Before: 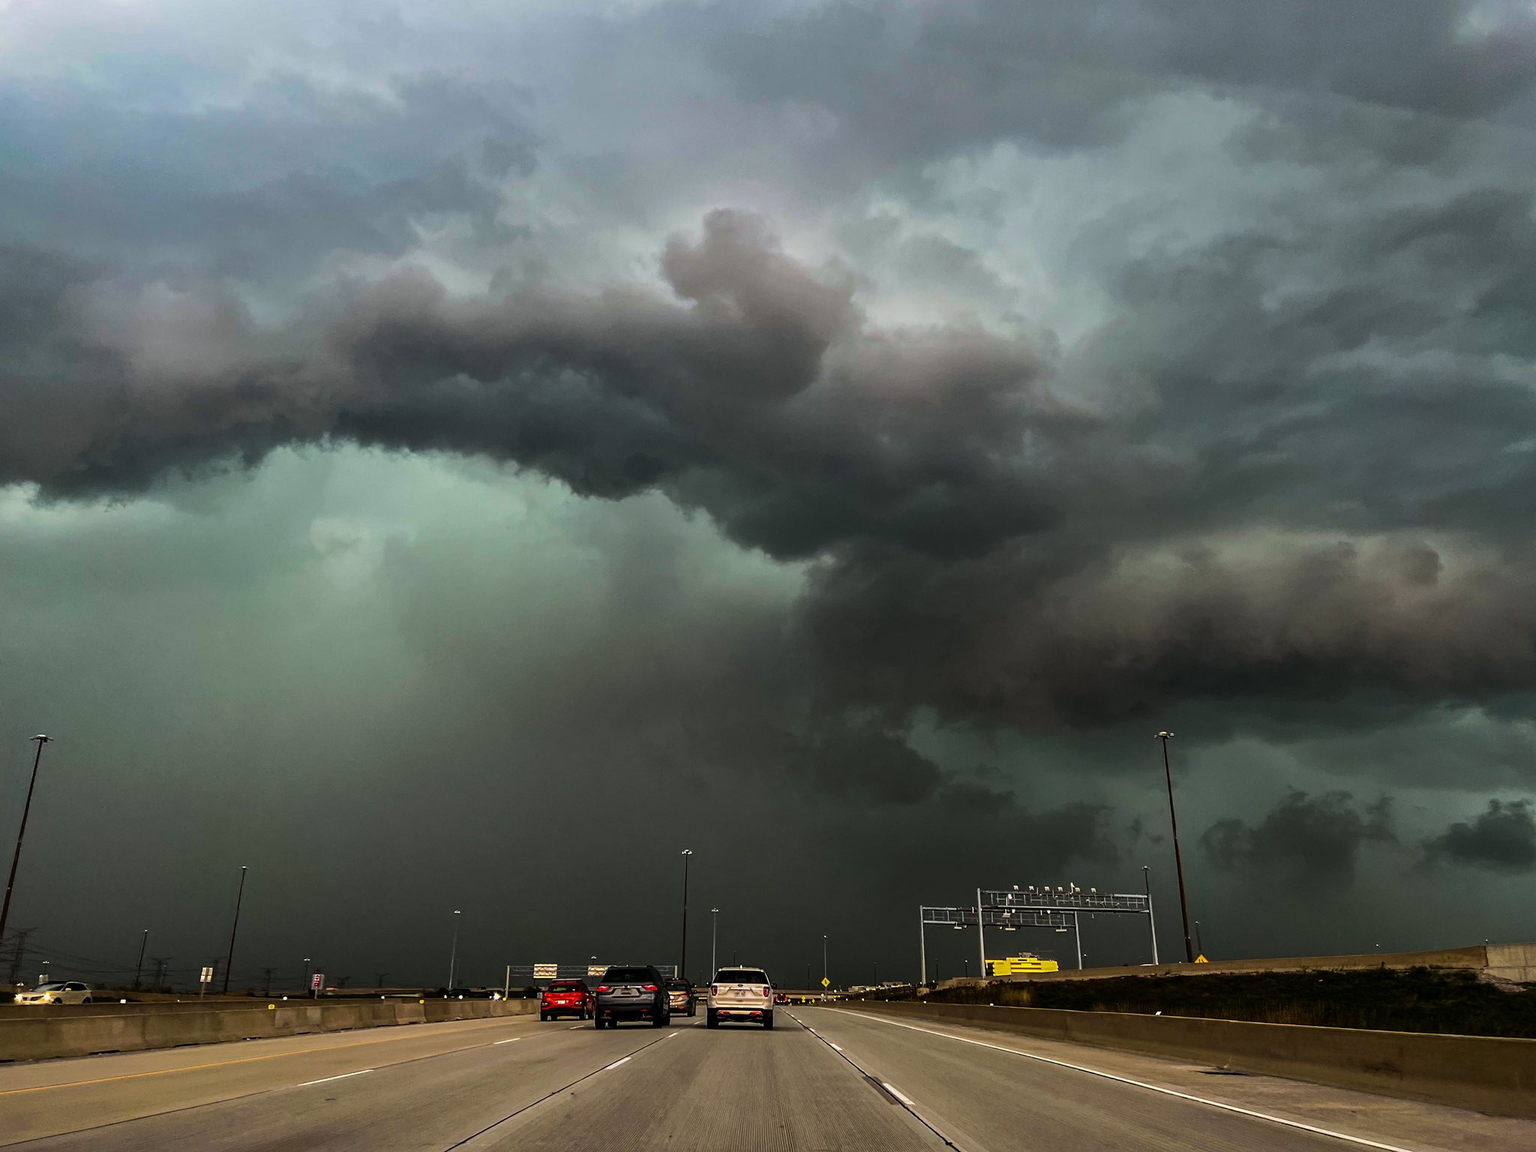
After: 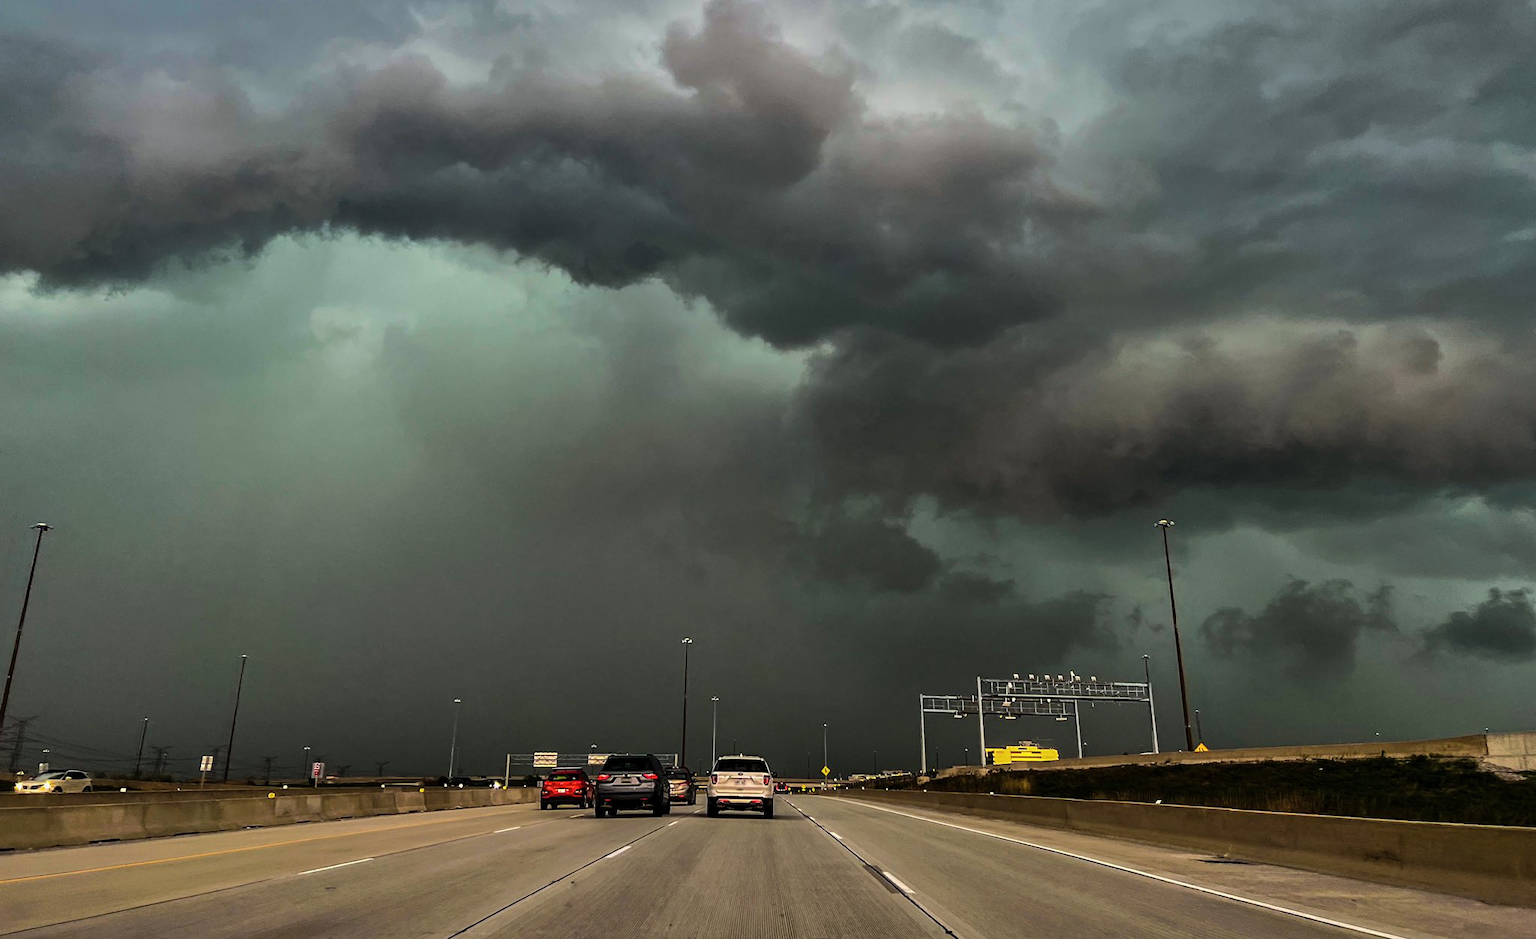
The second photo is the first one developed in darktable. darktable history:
shadows and highlights: soften with gaussian
crop and rotate: top 18.371%
